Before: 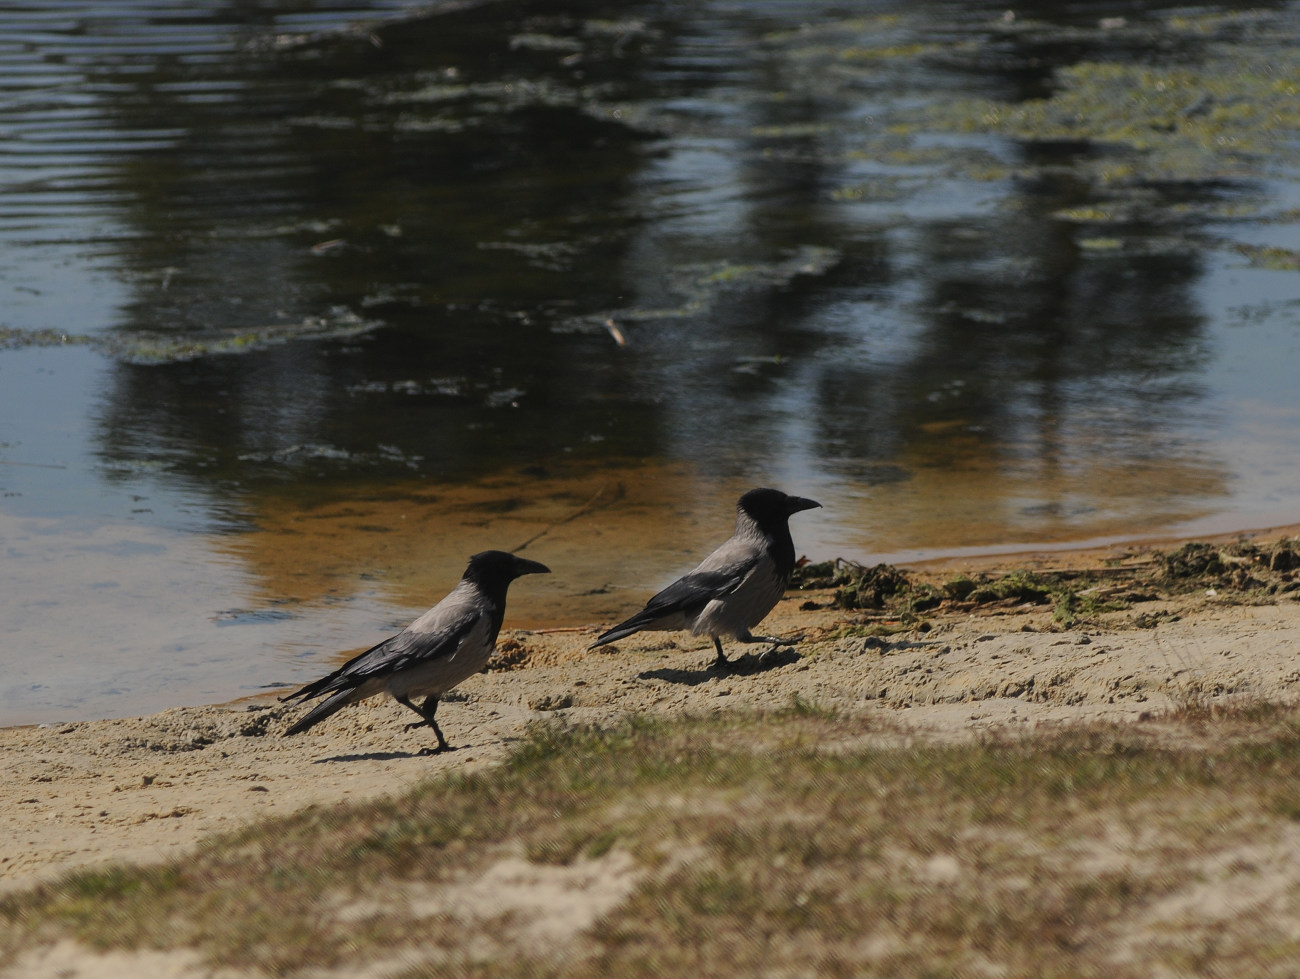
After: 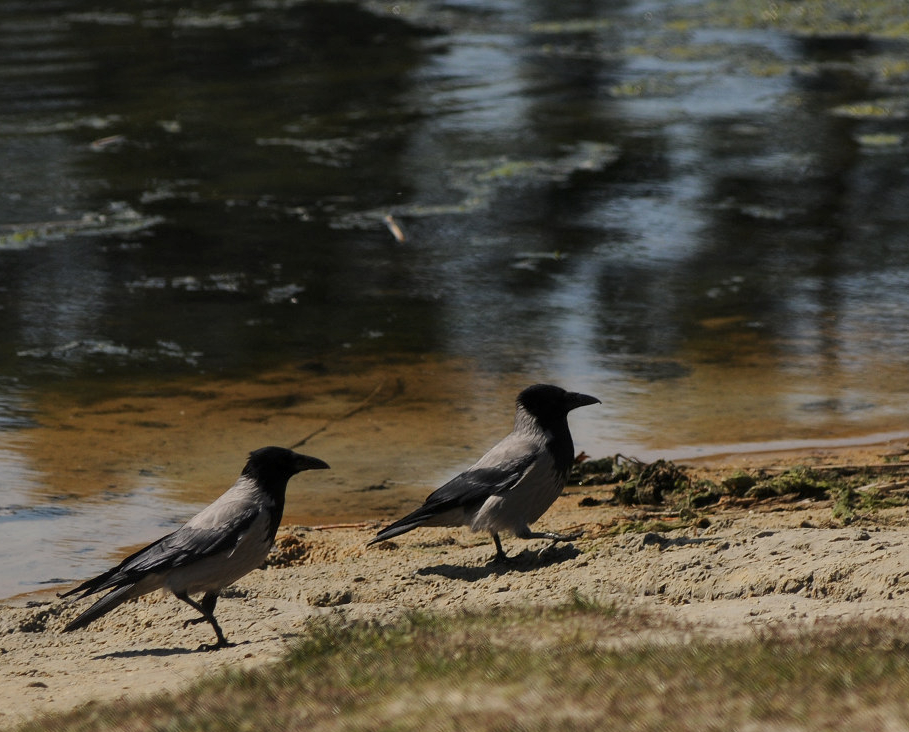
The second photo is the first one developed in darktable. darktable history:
crop and rotate: left 17.046%, top 10.659%, right 12.989%, bottom 14.553%
local contrast: mode bilateral grid, contrast 20, coarseness 50, detail 132%, midtone range 0.2
